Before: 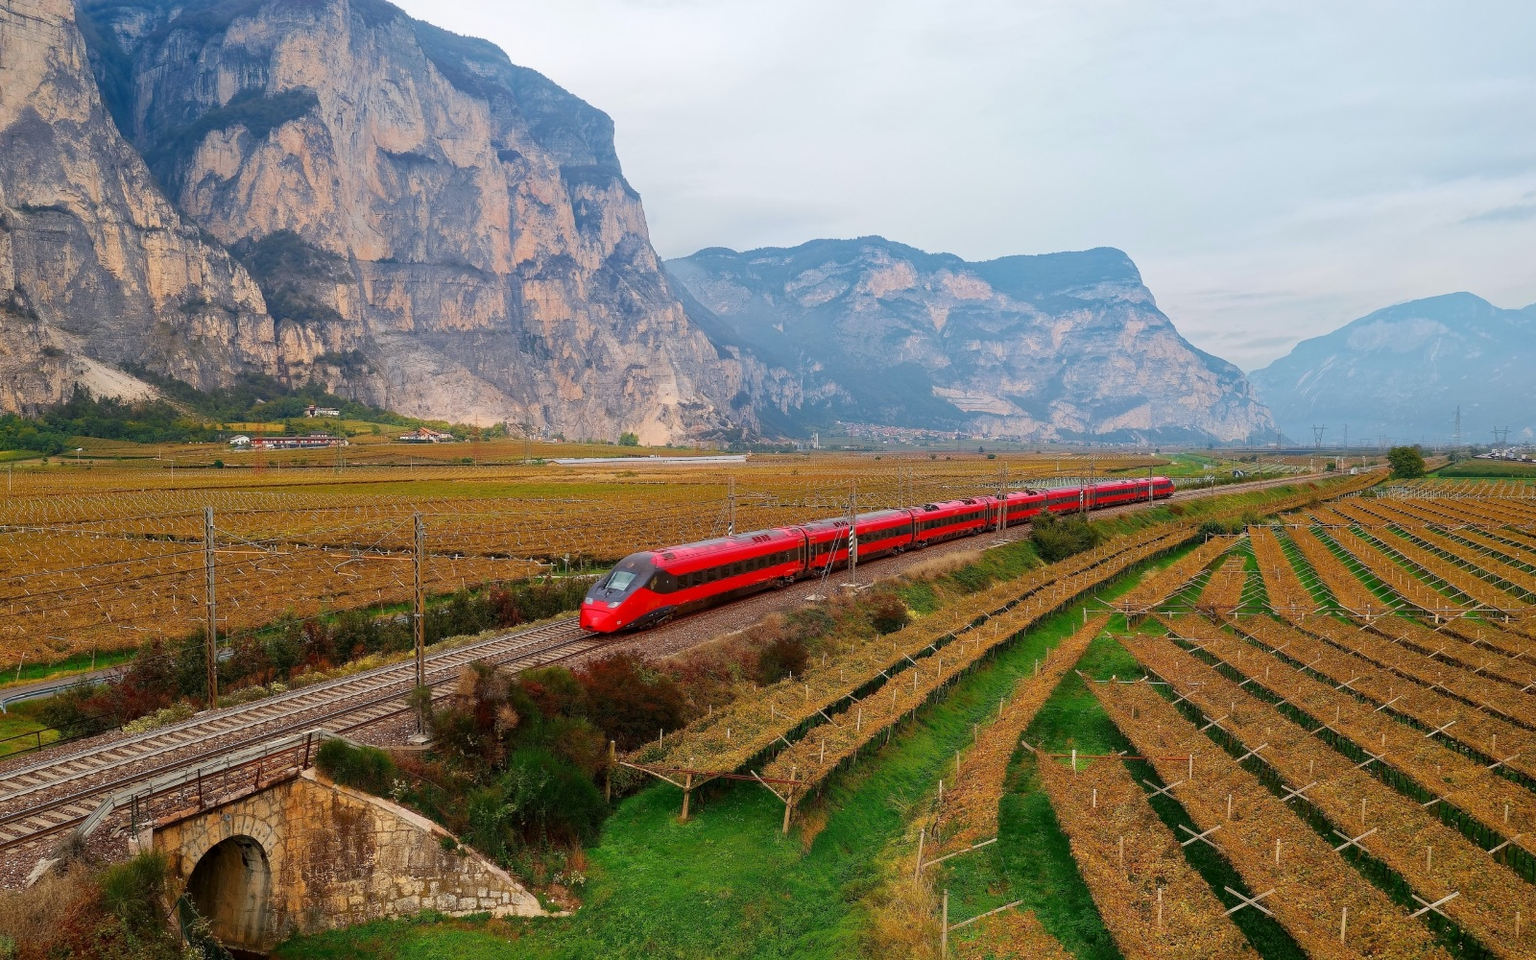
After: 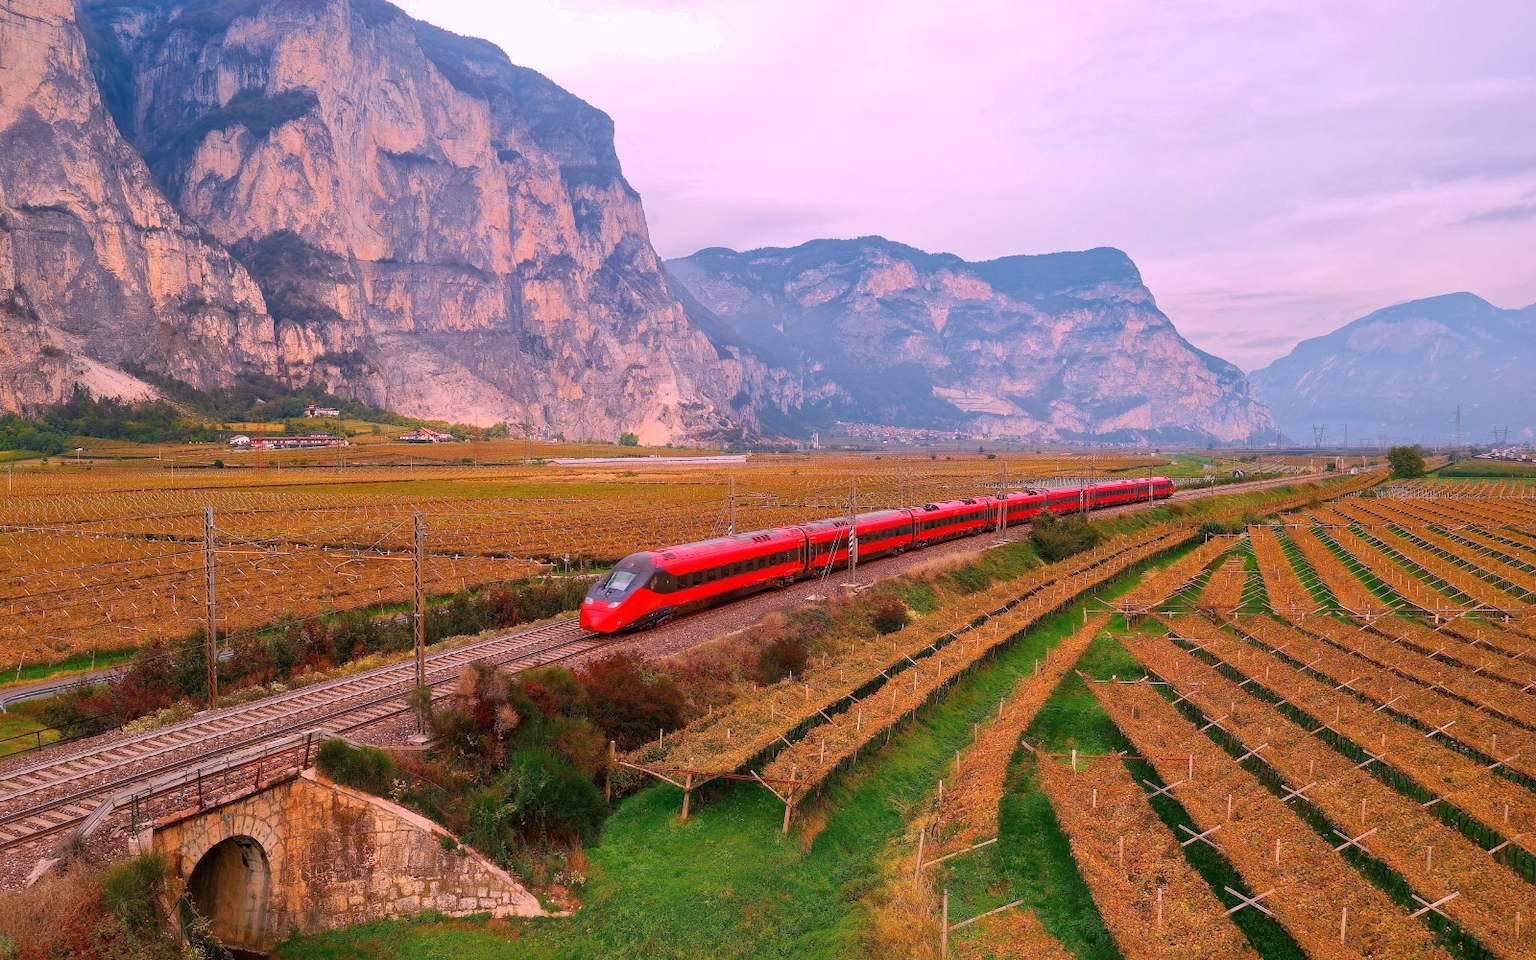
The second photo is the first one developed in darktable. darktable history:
shadows and highlights: on, module defaults
white balance: red 1.188, blue 1.11
